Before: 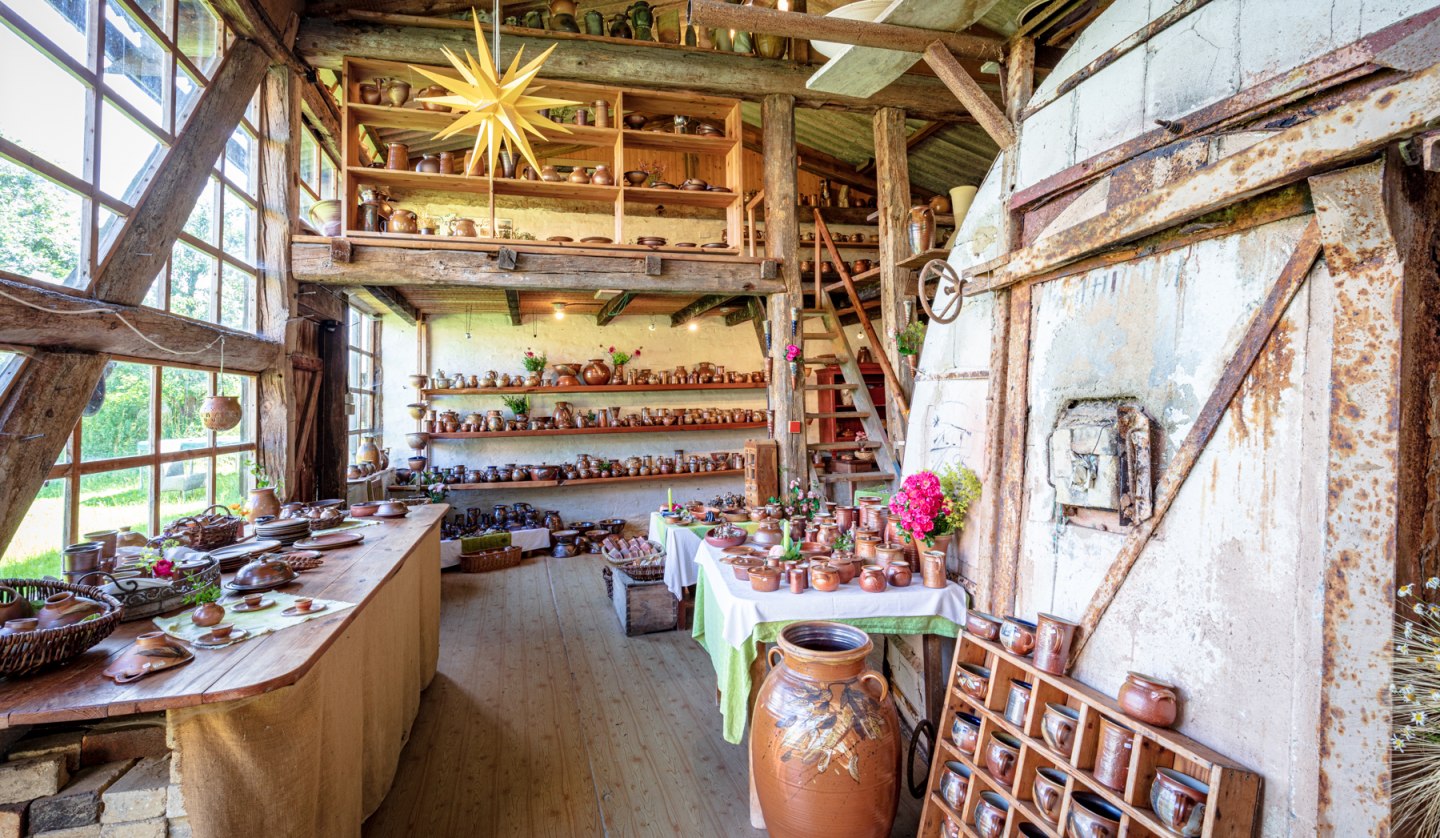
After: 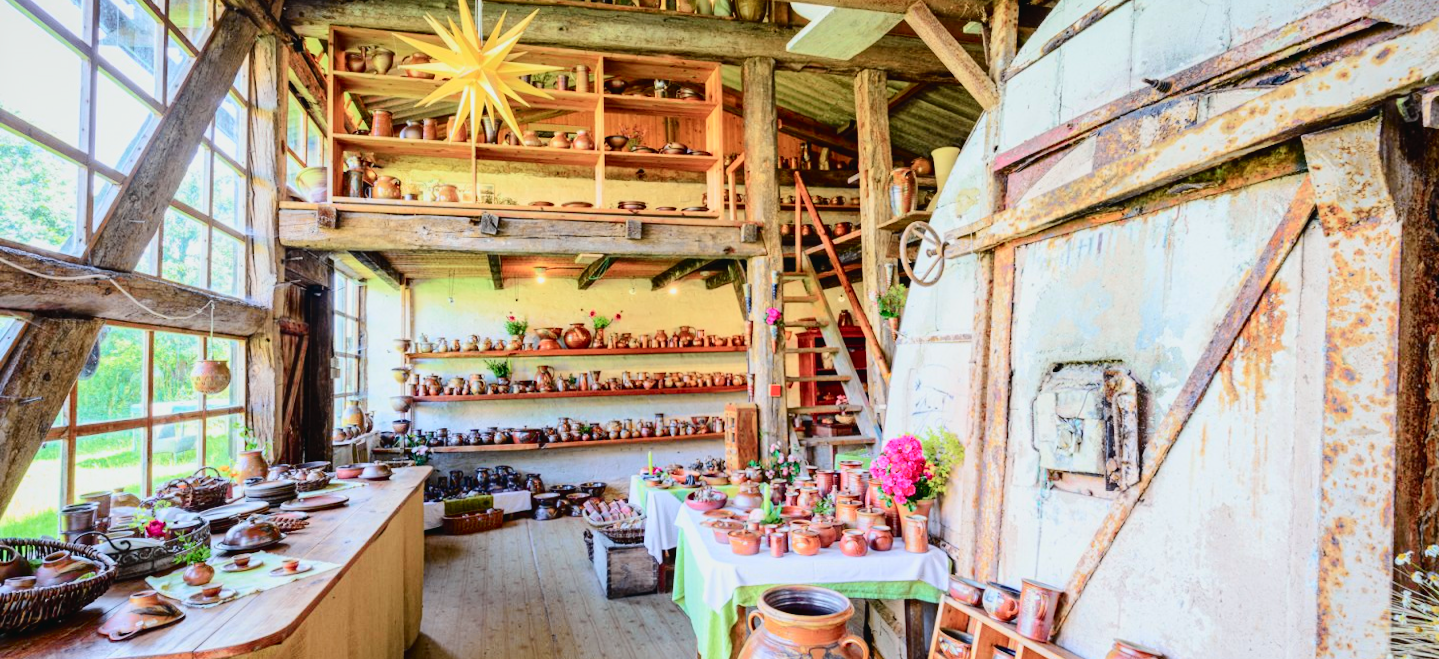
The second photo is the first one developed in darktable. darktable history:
tone curve: curves: ch0 [(0, 0.022) (0.114, 0.083) (0.281, 0.315) (0.447, 0.557) (0.588, 0.711) (0.786, 0.839) (0.999, 0.949)]; ch1 [(0, 0) (0.389, 0.352) (0.458, 0.433) (0.486, 0.474) (0.509, 0.505) (0.535, 0.53) (0.555, 0.557) (0.586, 0.622) (0.677, 0.724) (1, 1)]; ch2 [(0, 0) (0.369, 0.388) (0.449, 0.431) (0.501, 0.5) (0.528, 0.52) (0.561, 0.59) (0.697, 0.721) (1, 1)], color space Lab, independent channels, preserve colors none
crop: top 5.667%, bottom 17.637%
rotate and perspective: lens shift (horizontal) -0.055, automatic cropping off
